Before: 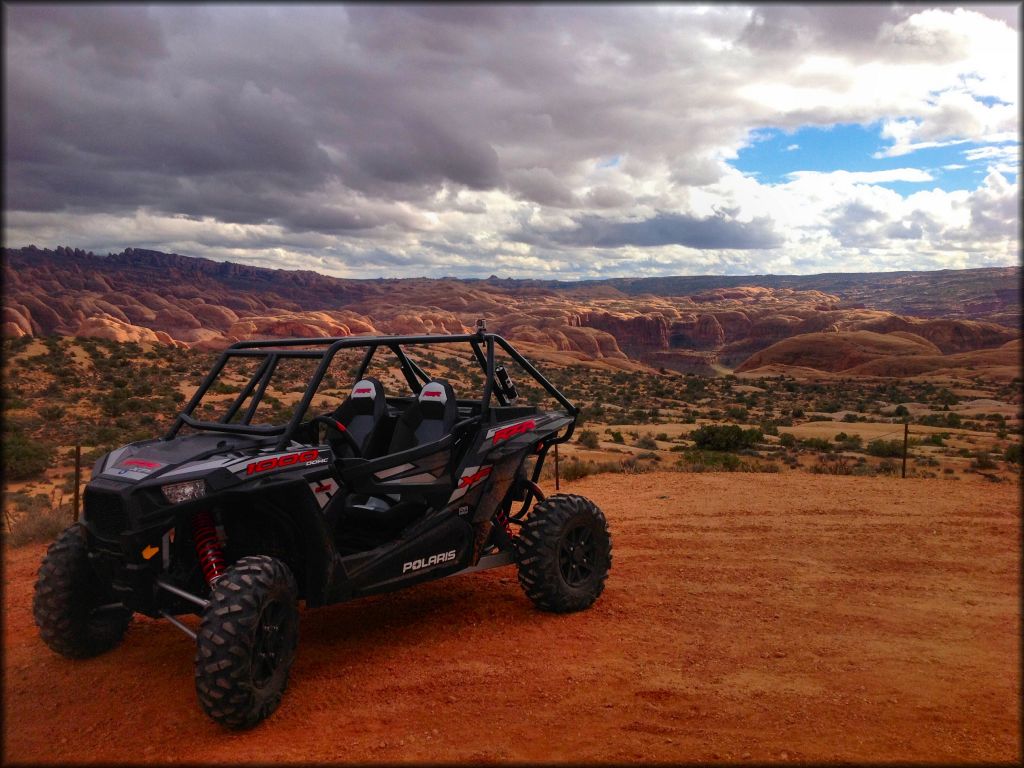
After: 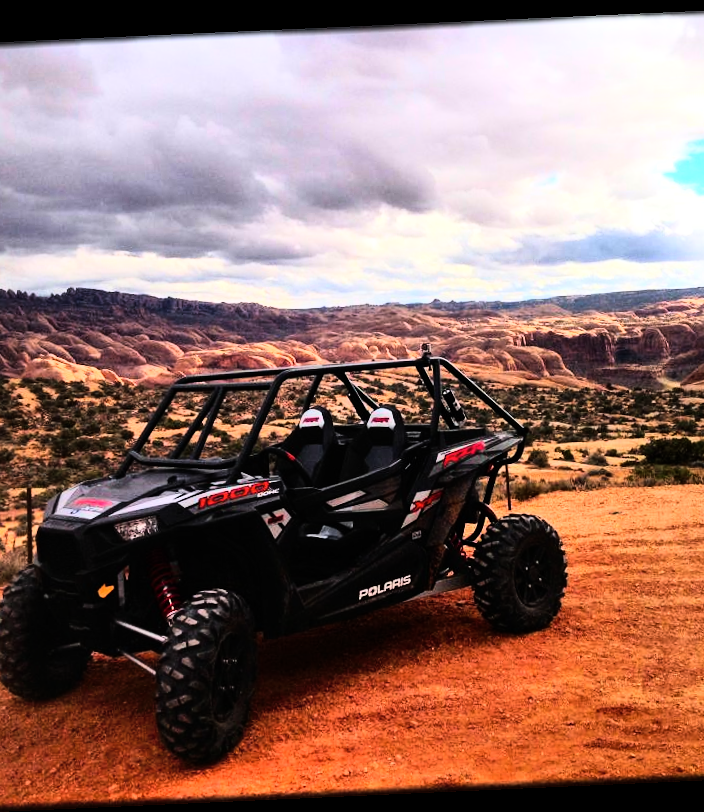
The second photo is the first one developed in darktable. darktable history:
shadows and highlights: radius 118.69, shadows 42.21, highlights -61.56, soften with gaussian
rotate and perspective: rotation -2.56°, automatic cropping off
rgb curve: curves: ch0 [(0, 0) (0.21, 0.15) (0.24, 0.21) (0.5, 0.75) (0.75, 0.96) (0.89, 0.99) (1, 1)]; ch1 [(0, 0.02) (0.21, 0.13) (0.25, 0.2) (0.5, 0.67) (0.75, 0.9) (0.89, 0.97) (1, 1)]; ch2 [(0, 0.02) (0.21, 0.13) (0.25, 0.2) (0.5, 0.67) (0.75, 0.9) (0.89, 0.97) (1, 1)], compensate middle gray true
exposure: exposure 0.3 EV, compensate highlight preservation false
crop and rotate: left 6.617%, right 26.717%
